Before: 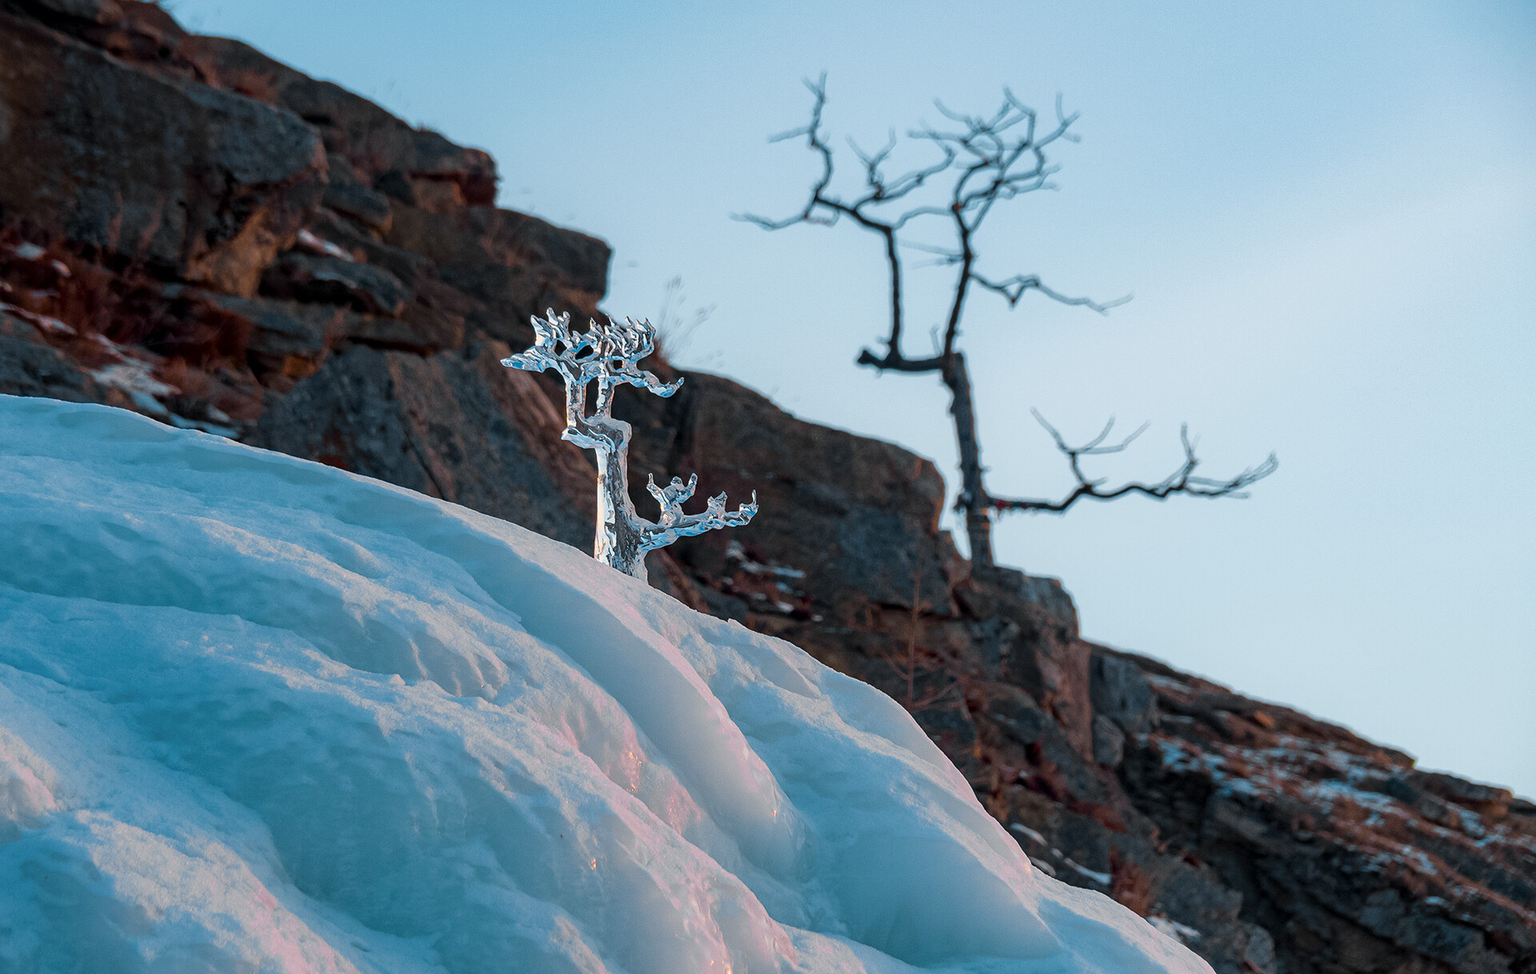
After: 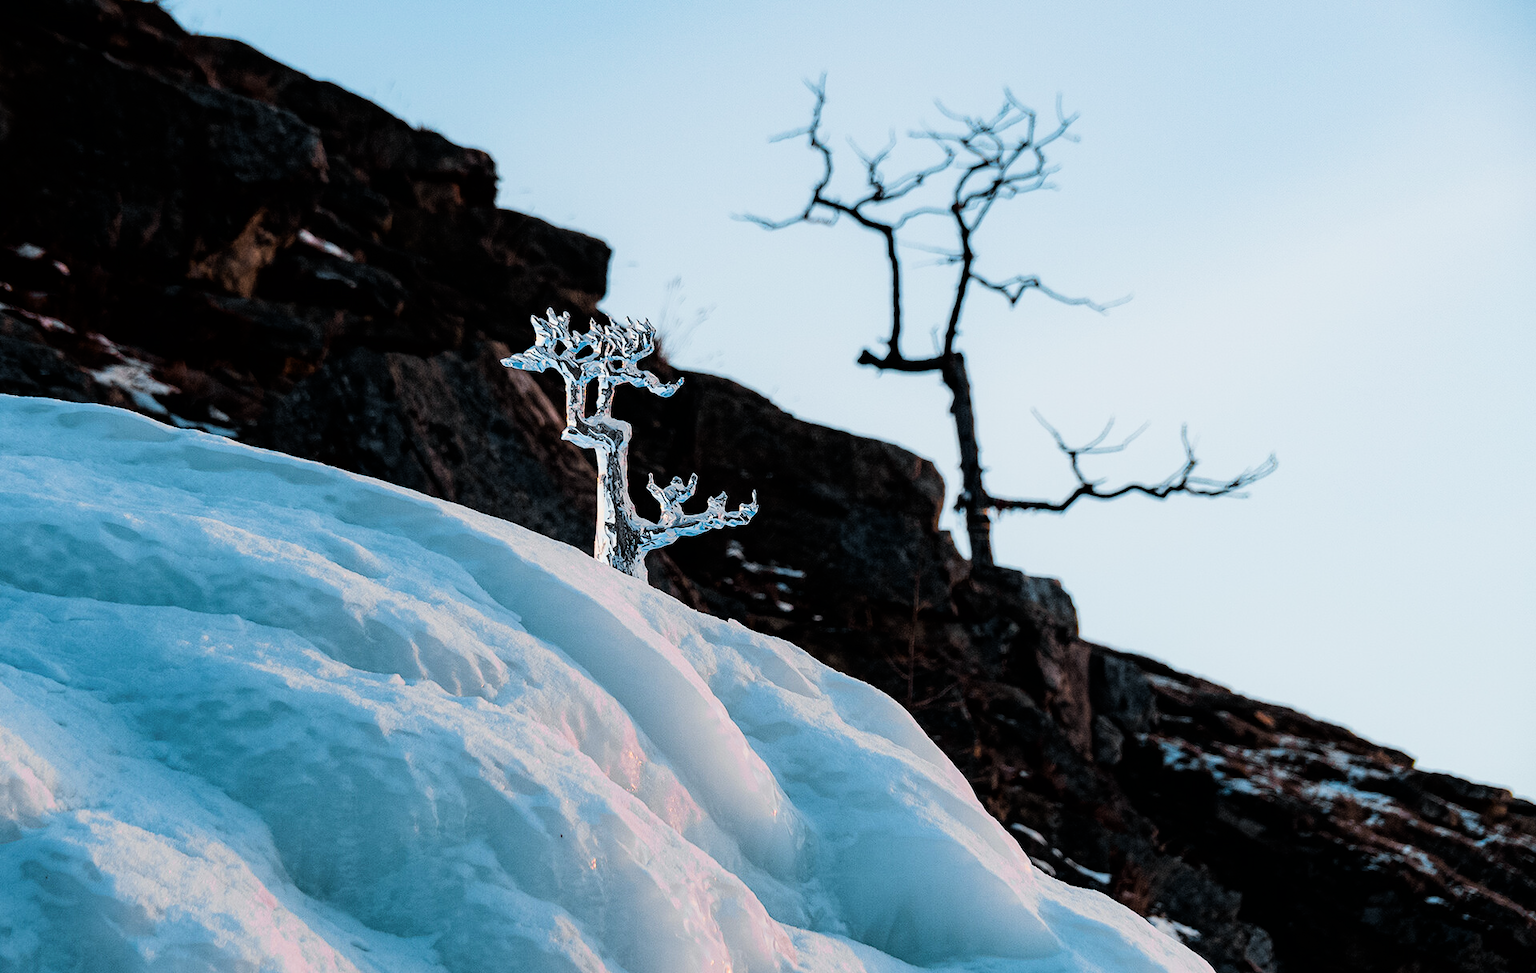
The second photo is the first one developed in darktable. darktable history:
filmic rgb: black relative exposure -5.02 EV, white relative exposure 3.55 EV, hardness 3.19, contrast 1.412, highlights saturation mix -29.4%
tone equalizer: -8 EV -0.455 EV, -7 EV -0.374 EV, -6 EV -0.351 EV, -5 EV -0.23 EV, -3 EV 0.219 EV, -2 EV 0.337 EV, -1 EV 0.376 EV, +0 EV 0.387 EV, edges refinement/feathering 500, mask exposure compensation -1.57 EV, preserve details no
